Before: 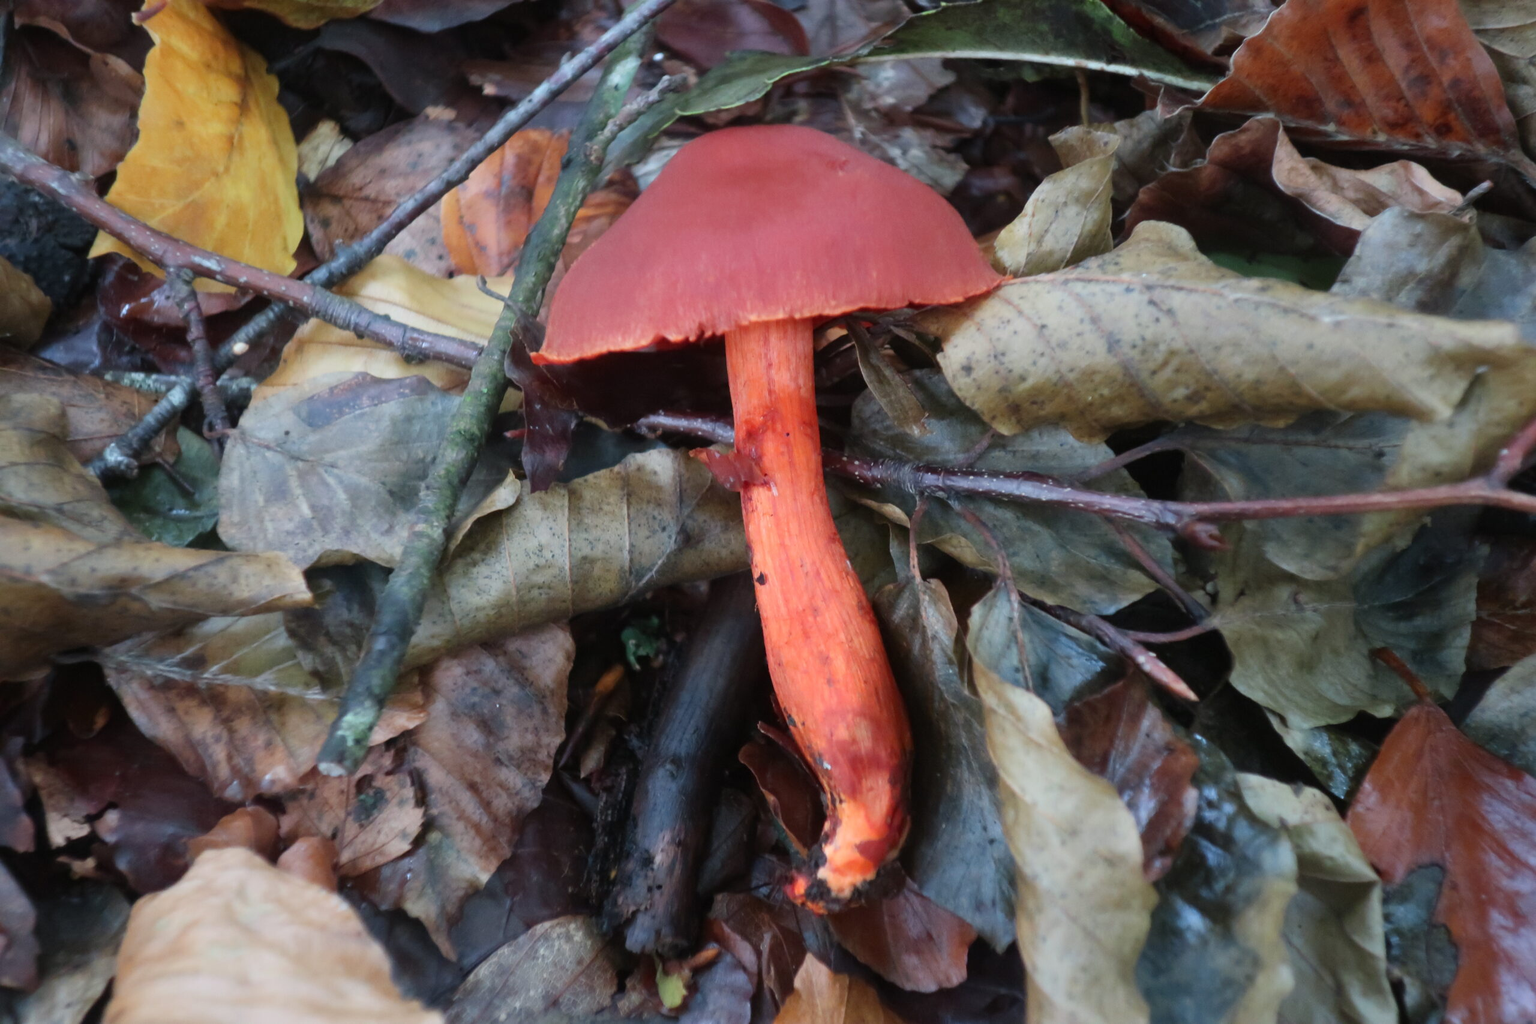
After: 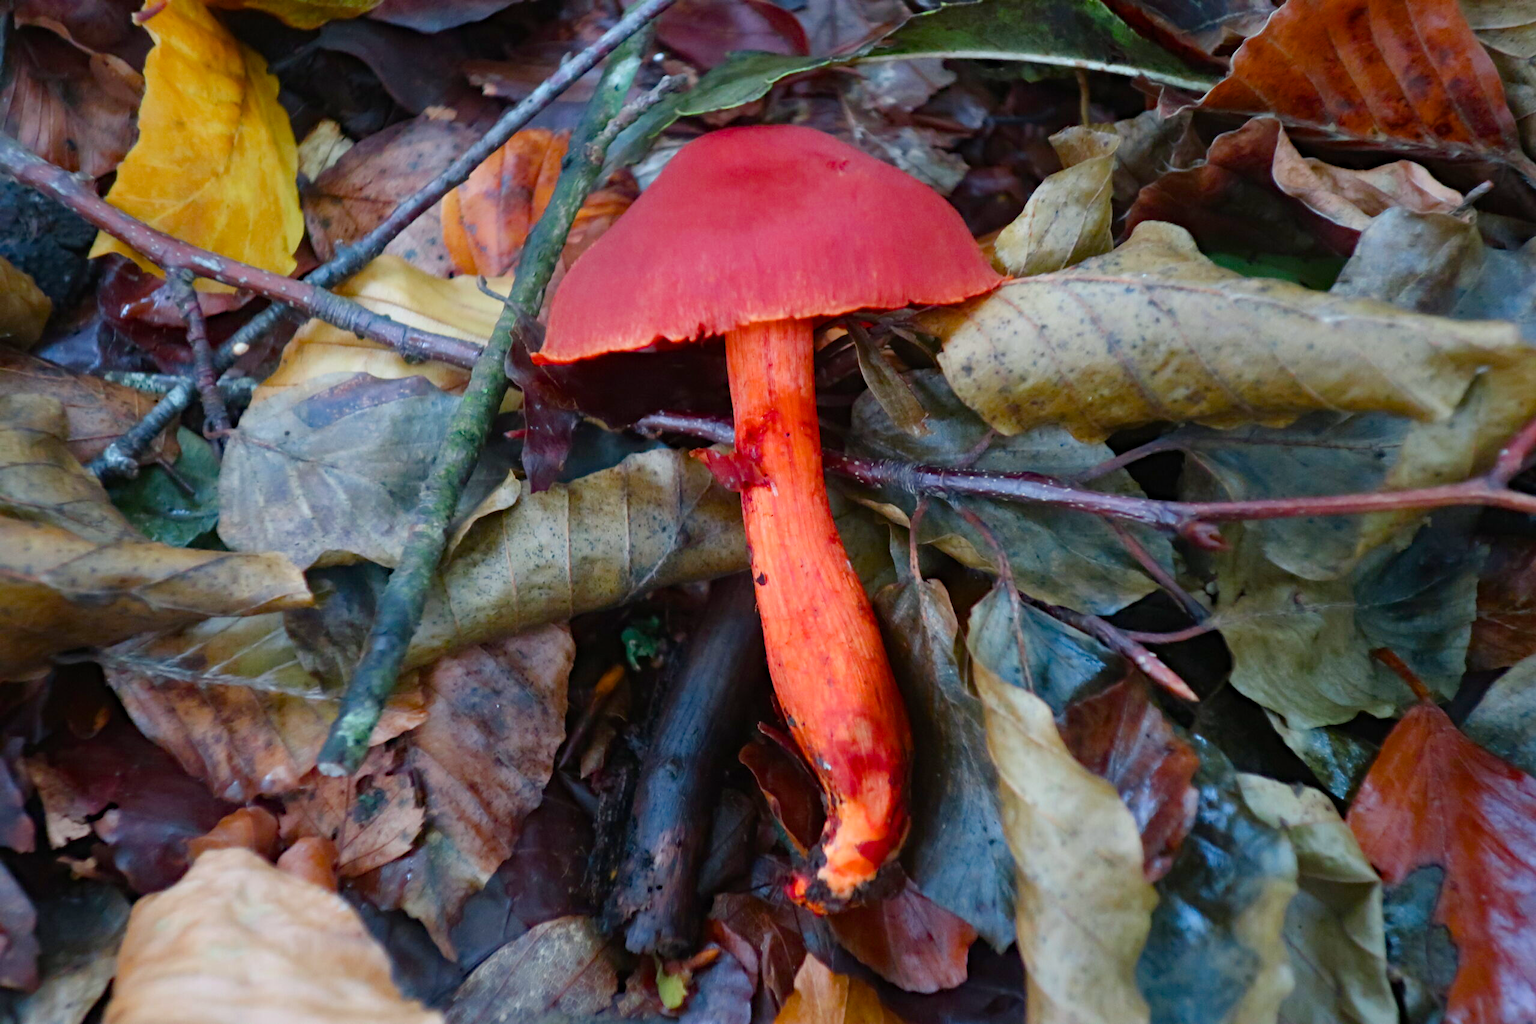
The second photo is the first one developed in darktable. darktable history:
haze removal: compatibility mode true, adaptive false
color balance rgb: perceptual saturation grading › global saturation 35%, perceptual saturation grading › highlights -30%, perceptual saturation grading › shadows 35%, perceptual brilliance grading › global brilliance 3%, perceptual brilliance grading › highlights -3%, perceptual brilliance grading › shadows 3%
